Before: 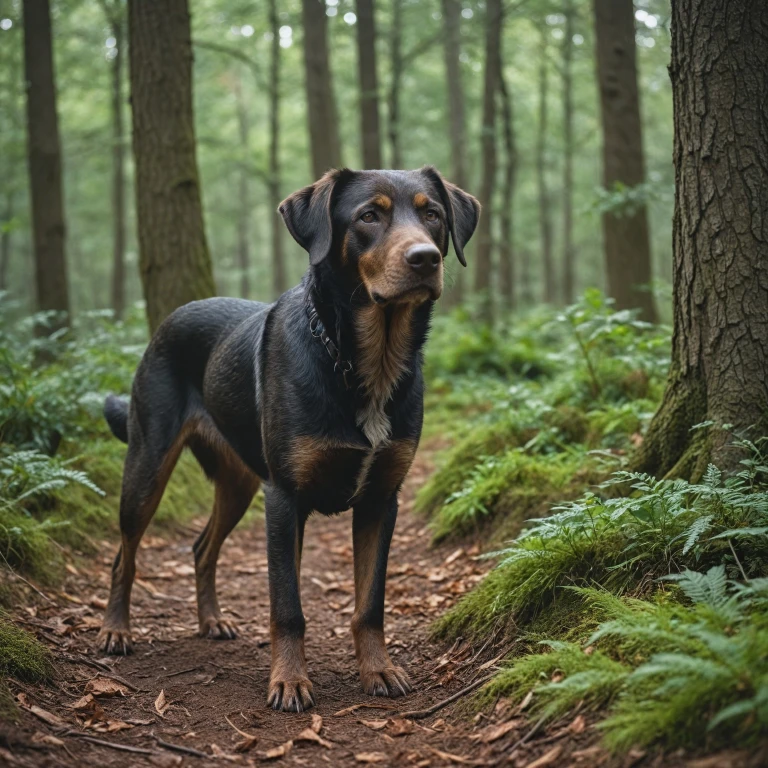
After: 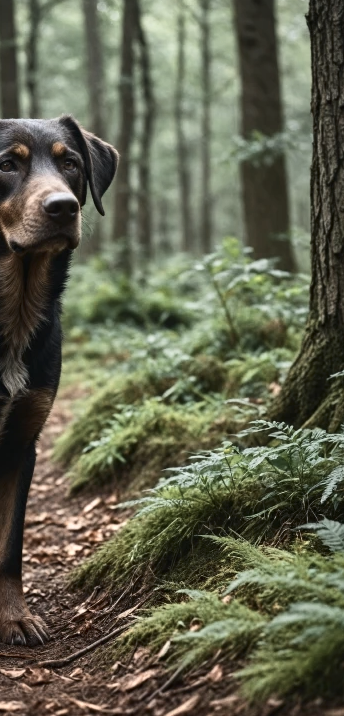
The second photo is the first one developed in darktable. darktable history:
color balance rgb: perceptual saturation grading › global saturation 0.459%
color zones: curves: ch0 [(0.018, 0.548) (0.197, 0.654) (0.425, 0.447) (0.605, 0.658) (0.732, 0.579)]; ch1 [(0.105, 0.531) (0.224, 0.531) (0.386, 0.39) (0.618, 0.456) (0.732, 0.456) (0.956, 0.421)]; ch2 [(0.039, 0.583) (0.215, 0.465) (0.399, 0.544) (0.465, 0.548) (0.614, 0.447) (0.724, 0.43) (0.882, 0.623) (0.956, 0.632)]
crop: left 47.223%, top 6.7%, right 7.881%
contrast brightness saturation: contrast 0.253, saturation -0.307
